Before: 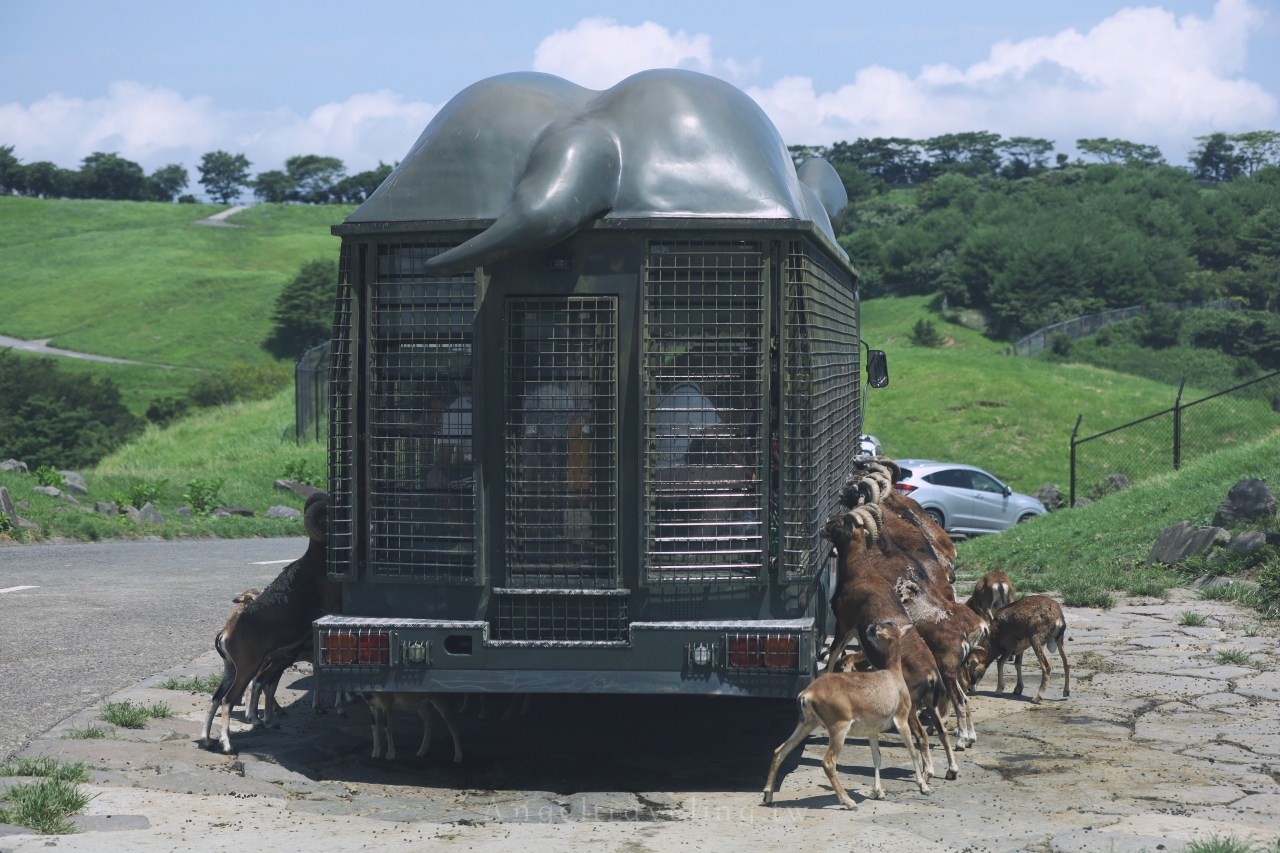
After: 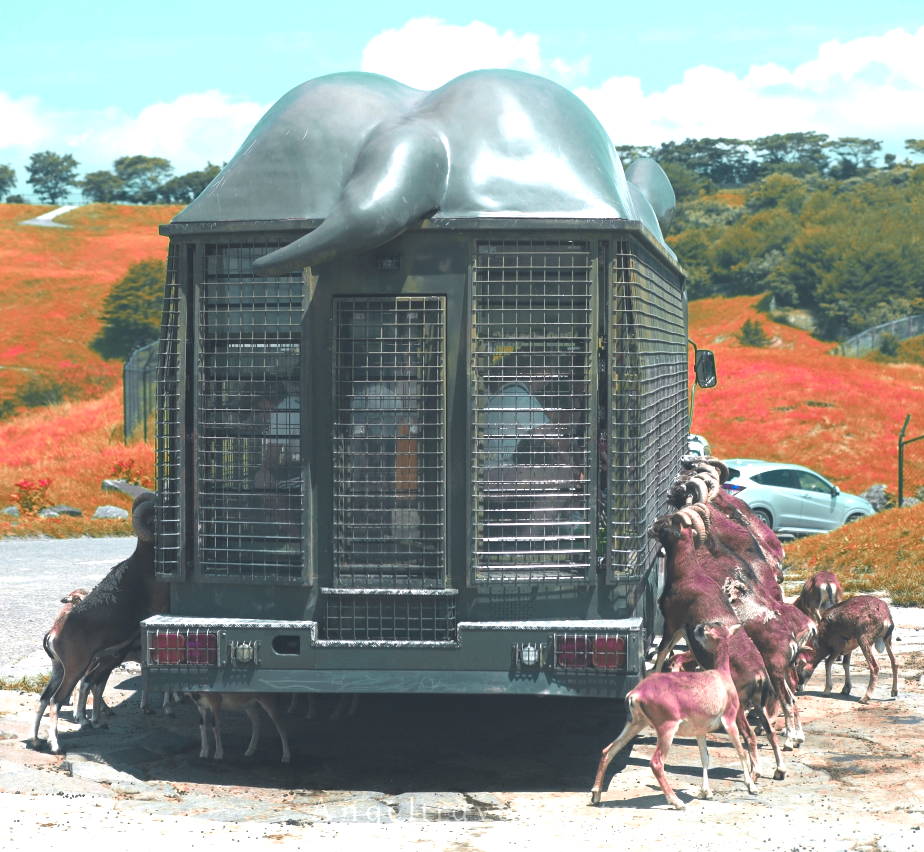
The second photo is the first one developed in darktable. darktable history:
crop: left 13.497%, right 13.406%
exposure: black level correction 0, exposure 1.387 EV, compensate highlight preservation false
color zones: curves: ch0 [(0.826, 0.353)]; ch1 [(0.242, 0.647) (0.889, 0.342)]; ch2 [(0.246, 0.089) (0.969, 0.068)]
